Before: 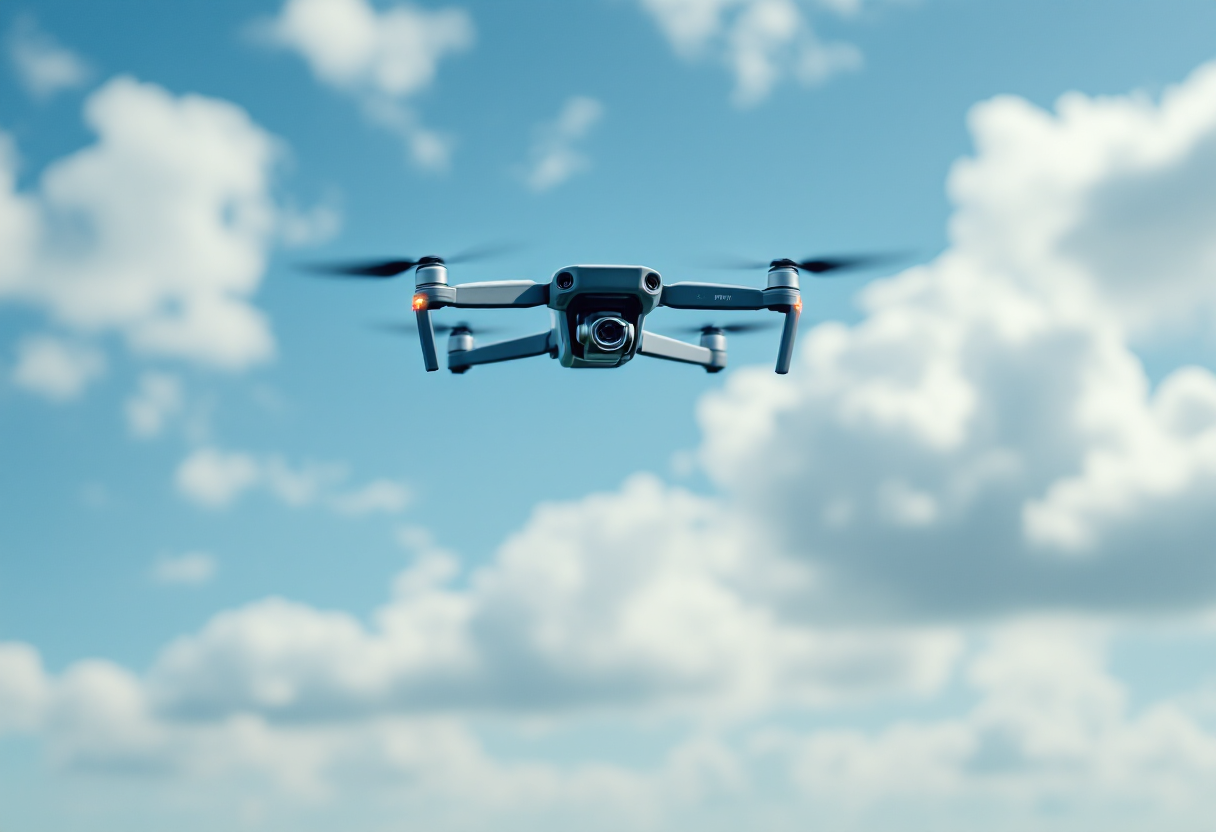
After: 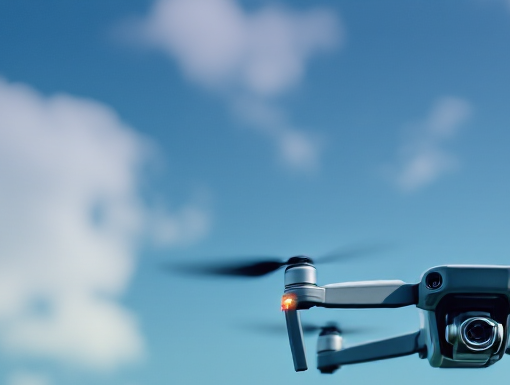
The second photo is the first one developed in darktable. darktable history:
crop and rotate: left 10.817%, top 0.062%, right 47.194%, bottom 53.626%
contrast brightness saturation: saturation -0.05
graduated density: hue 238.83°, saturation 50%
